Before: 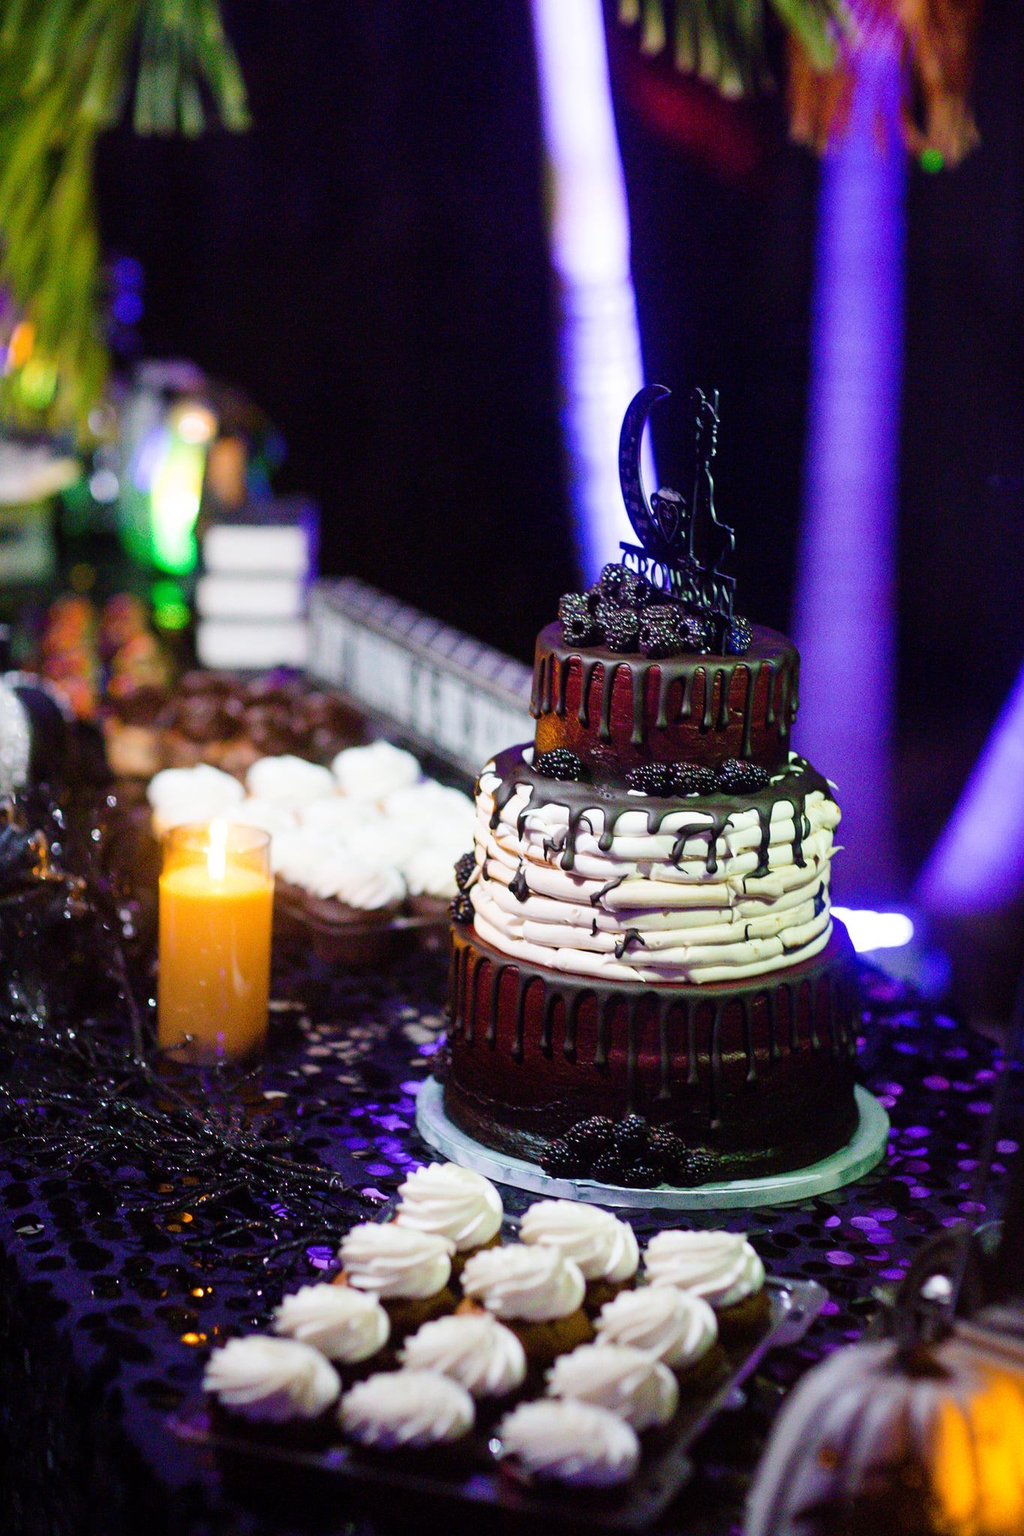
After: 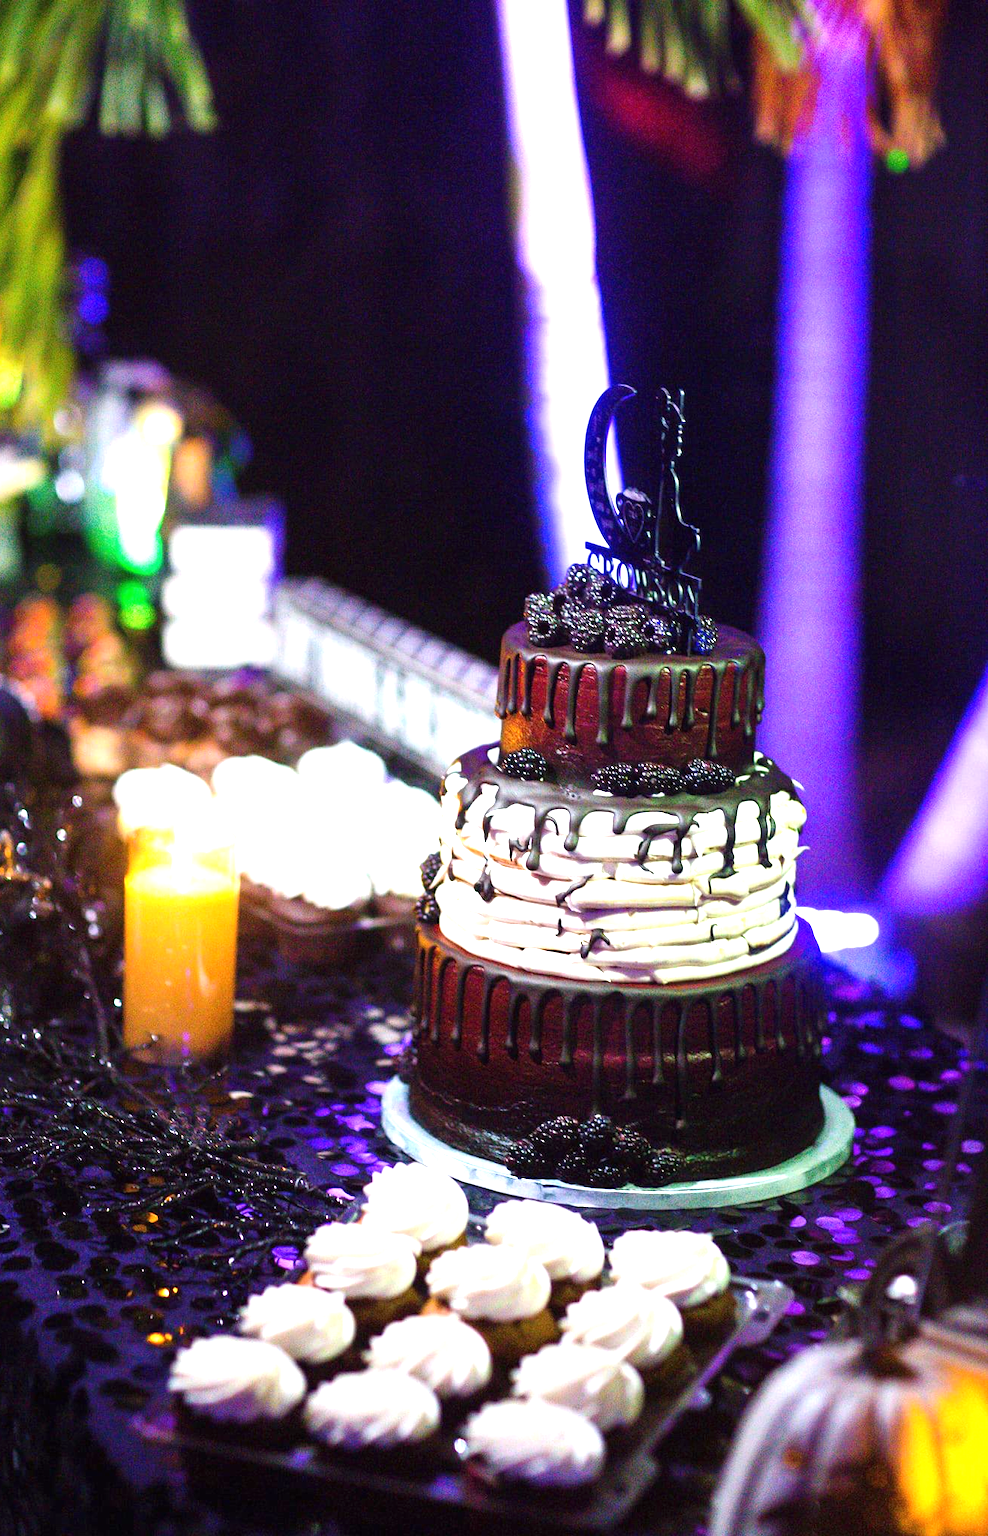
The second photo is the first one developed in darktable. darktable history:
exposure: black level correction 0, exposure 1.106 EV, compensate highlight preservation false
crop and rotate: left 3.439%
